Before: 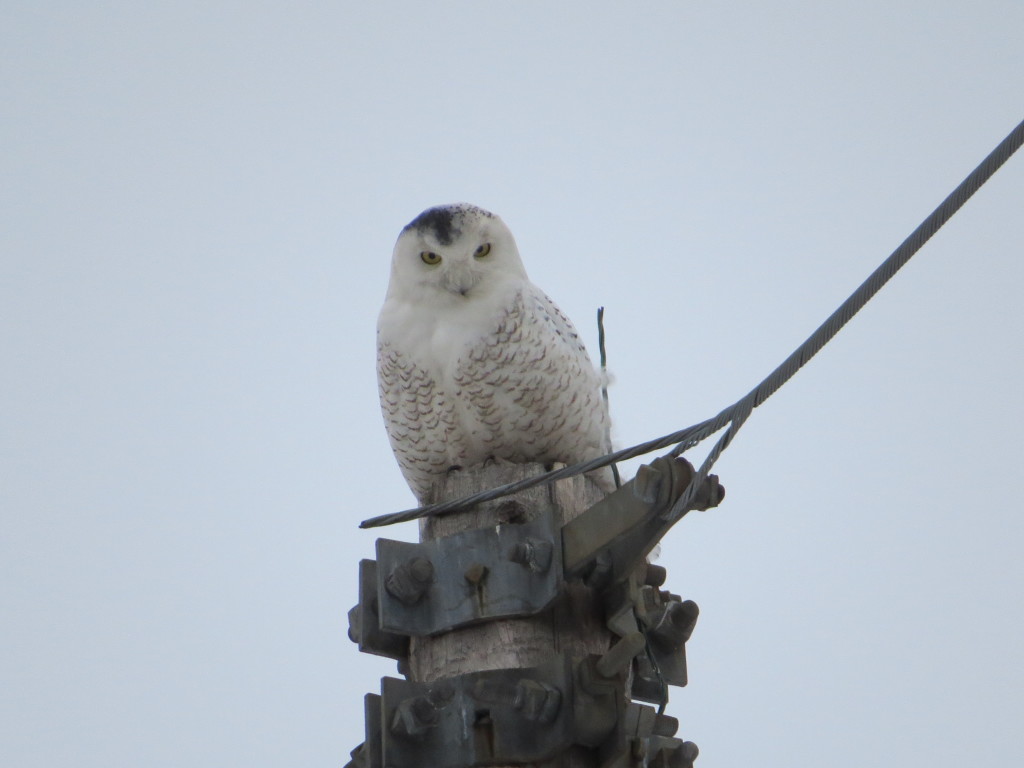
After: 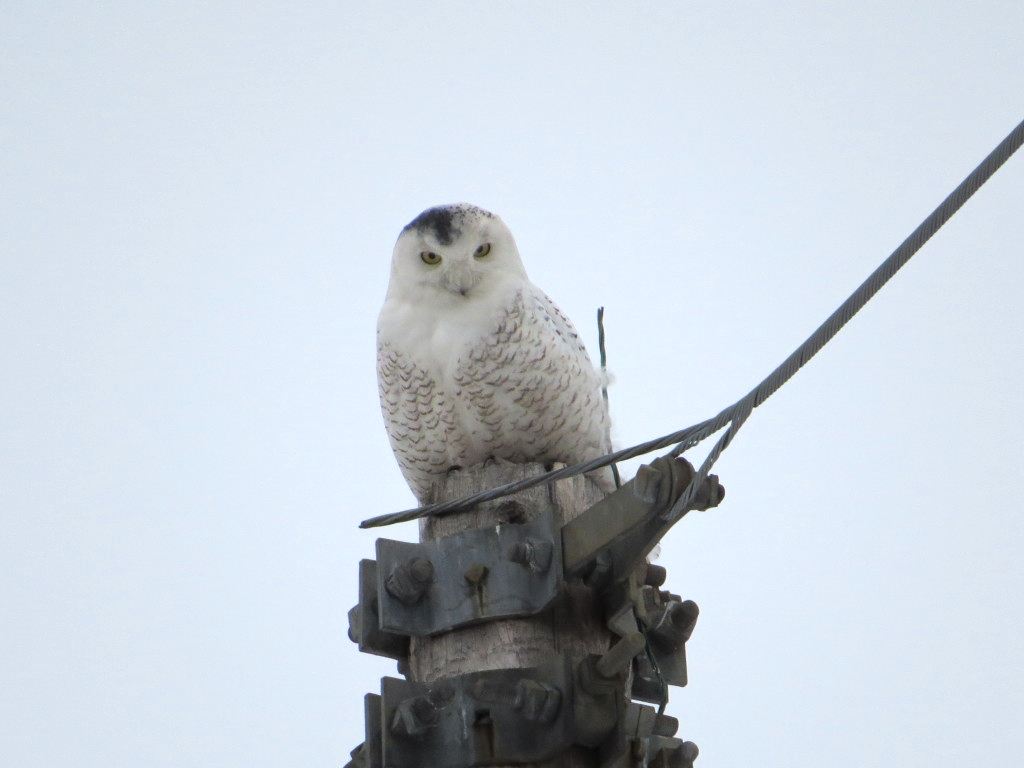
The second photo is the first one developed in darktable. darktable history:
tone equalizer: -8 EV -0.387 EV, -7 EV -0.413 EV, -6 EV -0.316 EV, -5 EV -0.25 EV, -3 EV 0.191 EV, -2 EV 0.357 EV, -1 EV 0.398 EV, +0 EV 0.445 EV
color zones: curves: ch0 [(0, 0.363) (0.128, 0.373) (0.25, 0.5) (0.402, 0.407) (0.521, 0.525) (0.63, 0.559) (0.729, 0.662) (0.867, 0.471)]; ch1 [(0, 0.515) (0.136, 0.618) (0.25, 0.5) (0.378, 0) (0.516, 0) (0.622, 0.593) (0.737, 0.819) (0.87, 0.593)]; ch2 [(0, 0.529) (0.128, 0.471) (0.282, 0.451) (0.386, 0.662) (0.516, 0.525) (0.633, 0.554) (0.75, 0.62) (0.875, 0.441)], mix -120.57%
